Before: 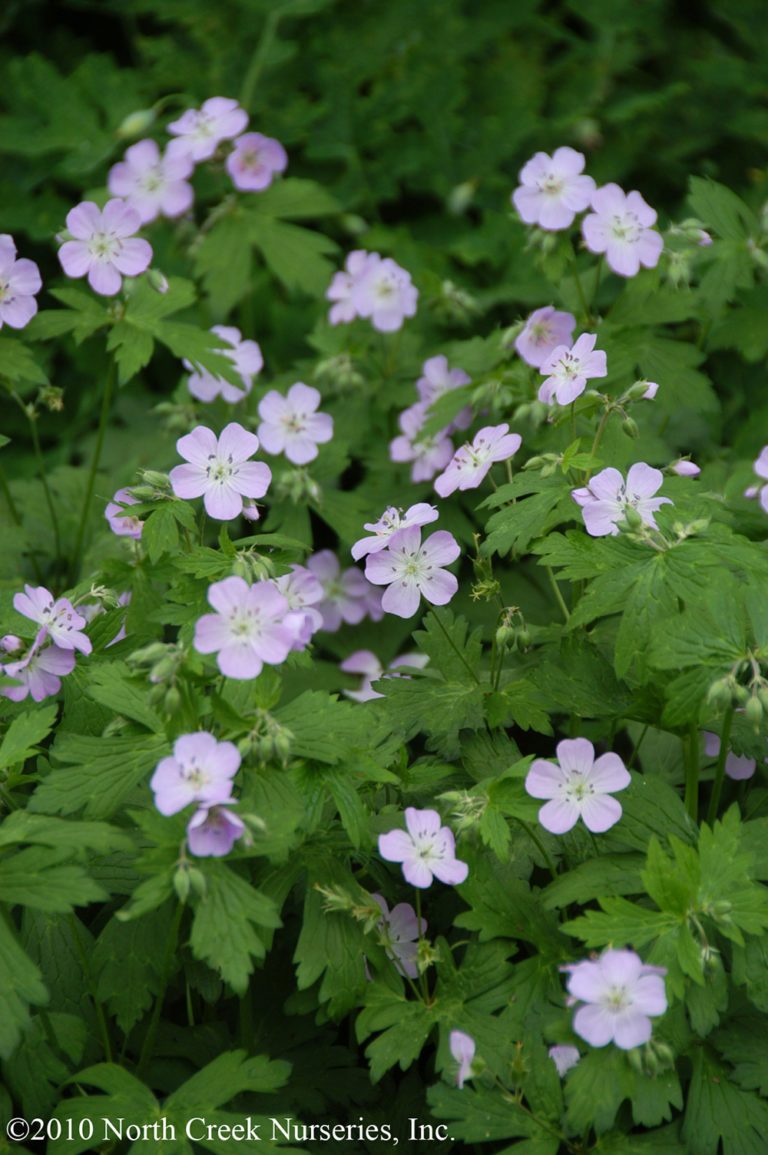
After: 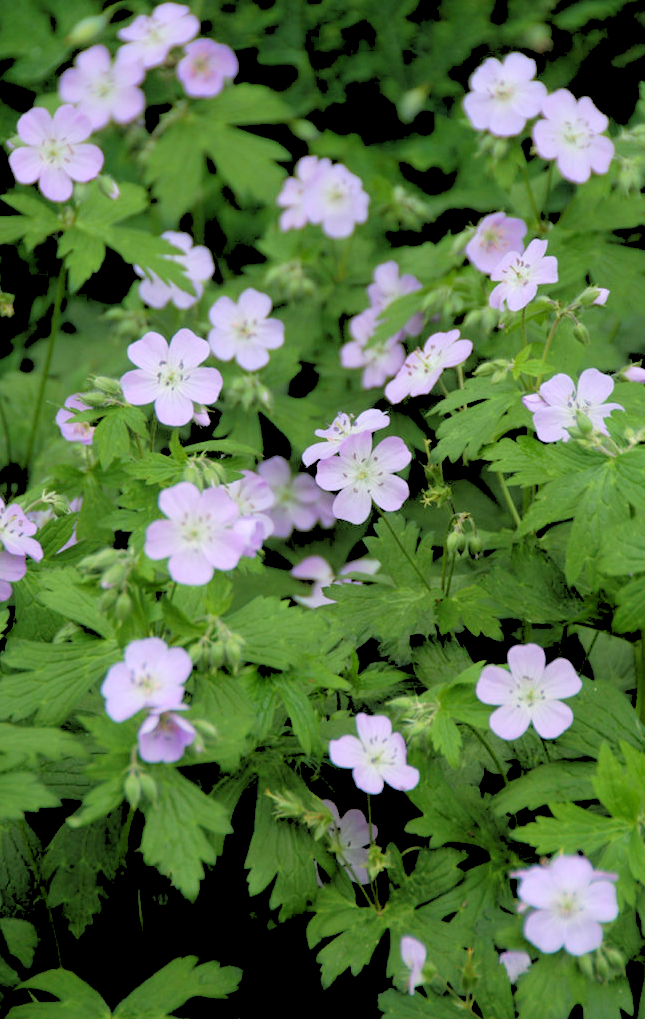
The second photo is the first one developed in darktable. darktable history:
rgb levels: levels [[0.027, 0.429, 0.996], [0, 0.5, 1], [0, 0.5, 1]]
crop: left 6.446%, top 8.188%, right 9.538%, bottom 3.548%
exposure: compensate highlight preservation false
